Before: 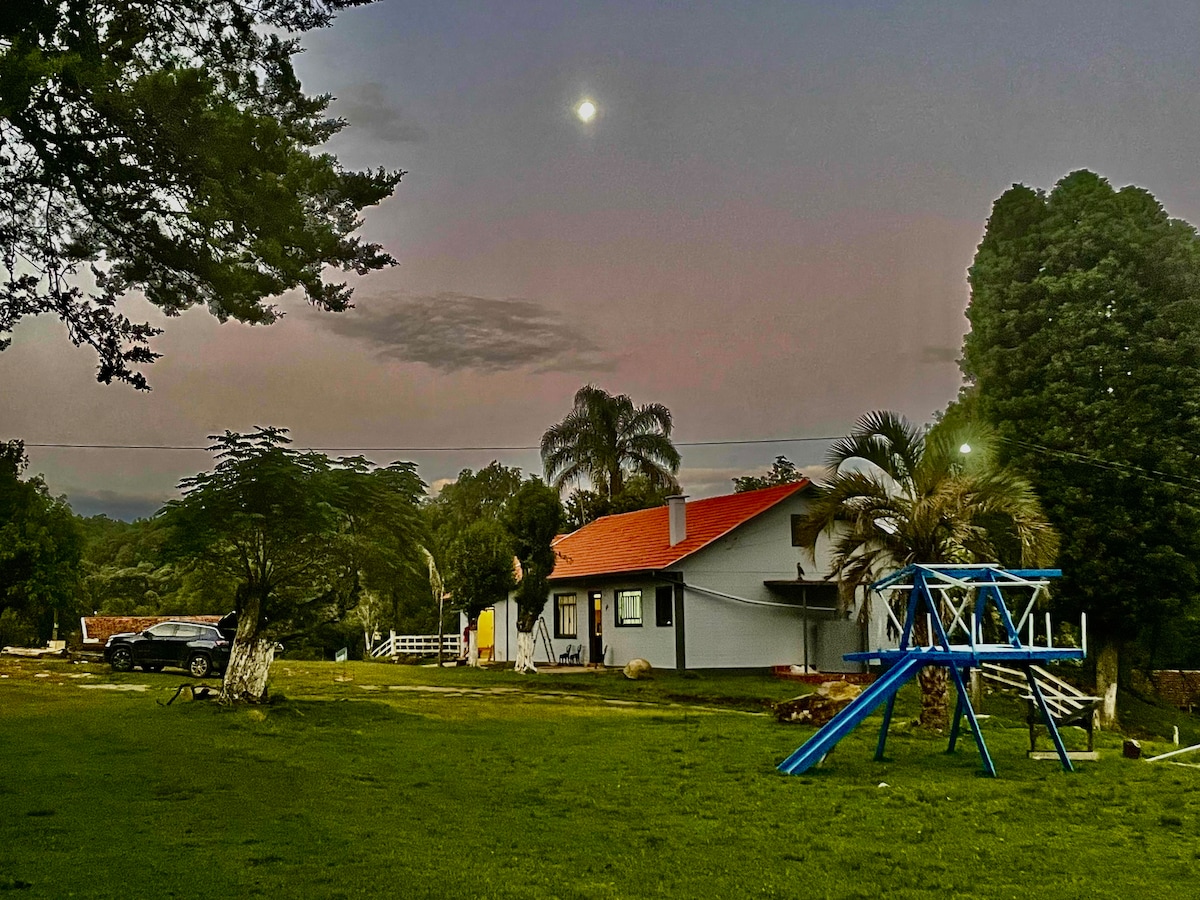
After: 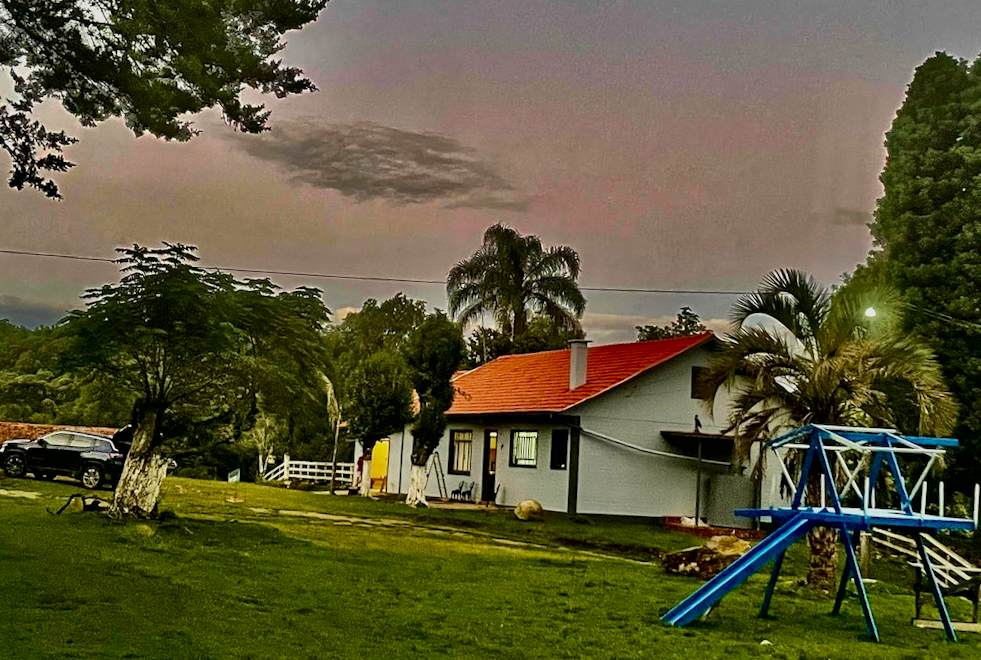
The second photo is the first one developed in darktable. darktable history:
contrast brightness saturation: contrast 0.04, saturation 0.065
crop and rotate: angle -3.9°, left 9.846%, top 20.539%, right 12.178%, bottom 11.996%
local contrast: mode bilateral grid, contrast 20, coarseness 49, detail 143%, midtone range 0.2
tone equalizer: edges refinement/feathering 500, mask exposure compensation -1.57 EV, preserve details guided filter
velvia: strength 14.44%
